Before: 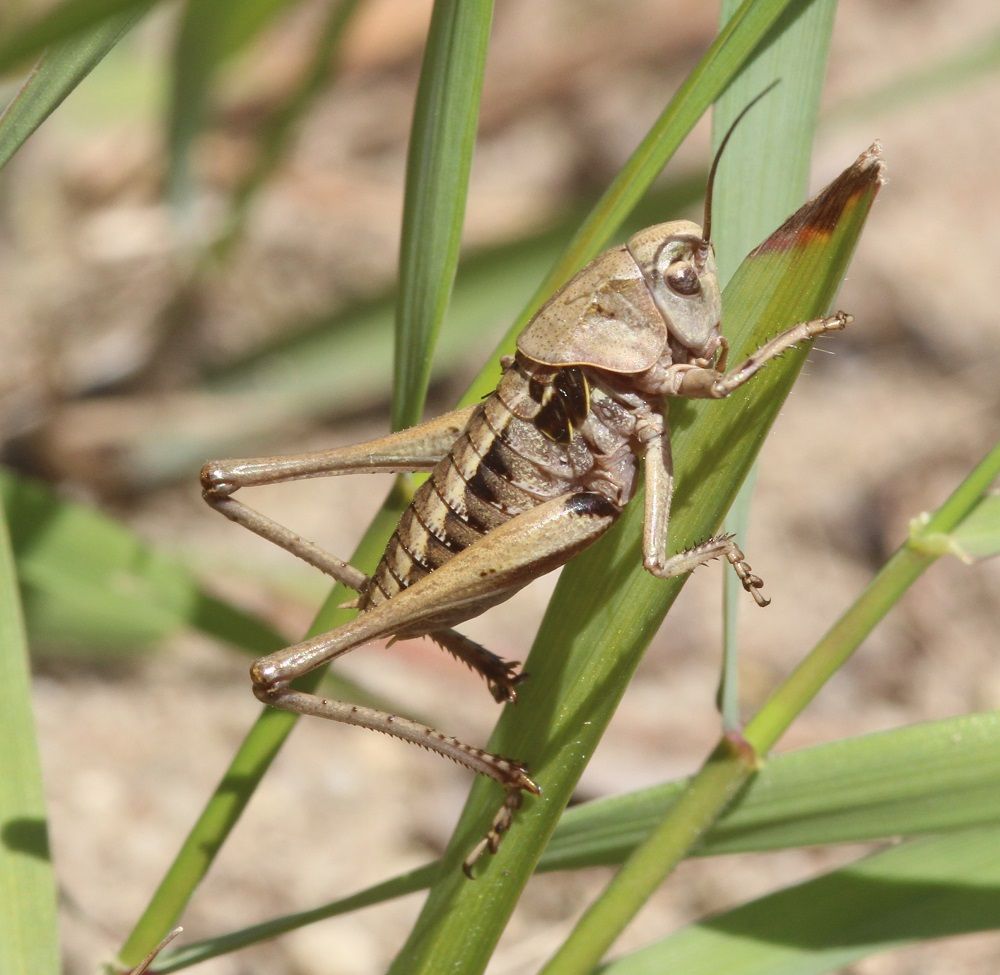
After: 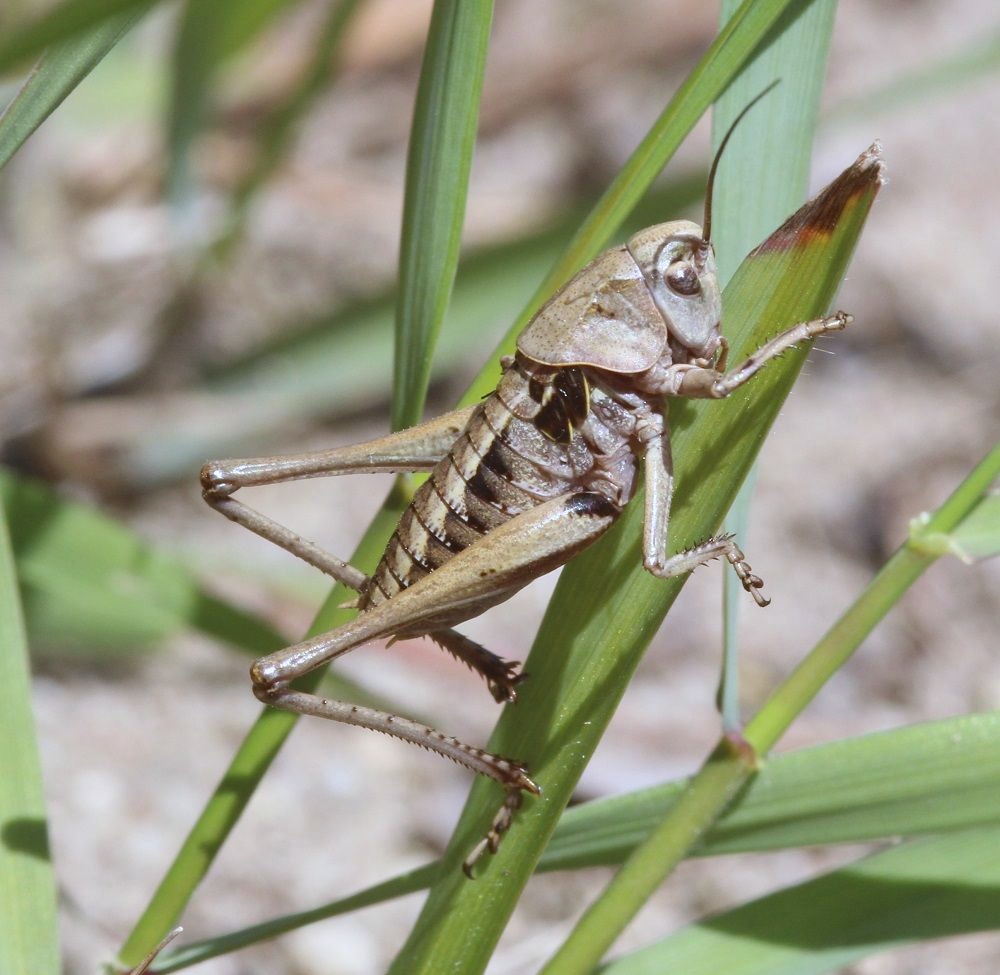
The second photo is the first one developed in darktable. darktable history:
exposure: exposure -0.04 EV, compensate highlight preservation false
white balance: red 0.948, green 1.02, blue 1.176
